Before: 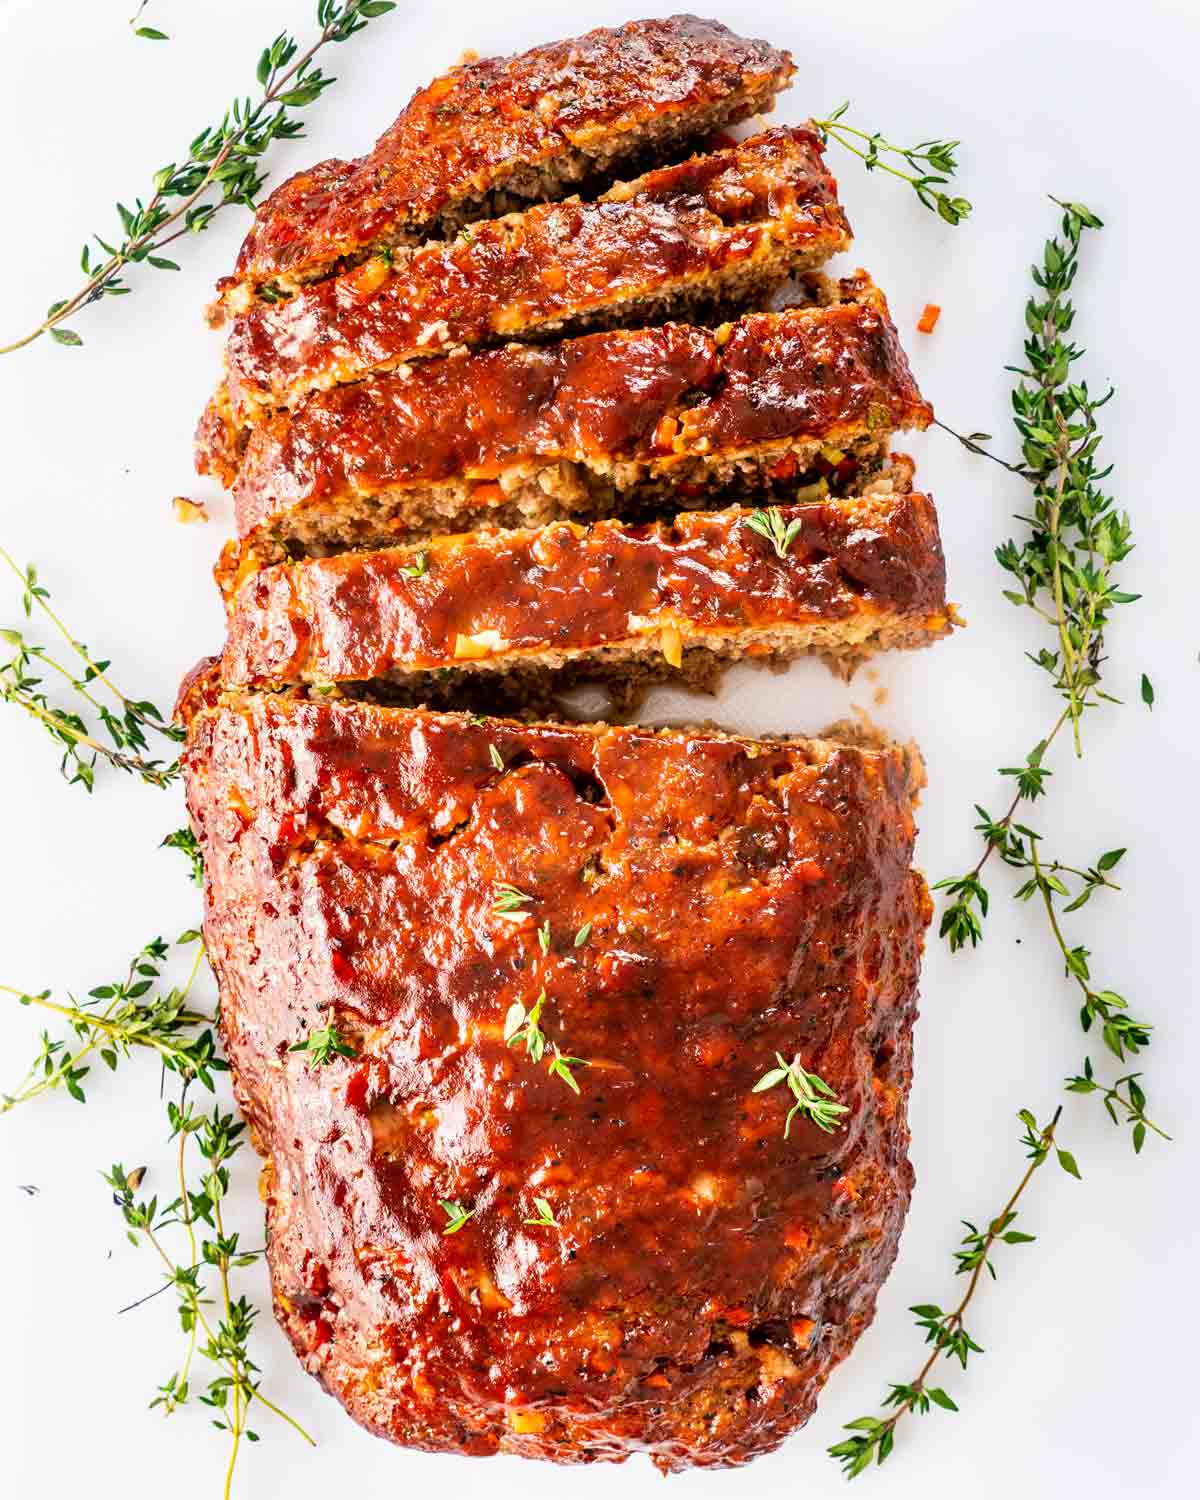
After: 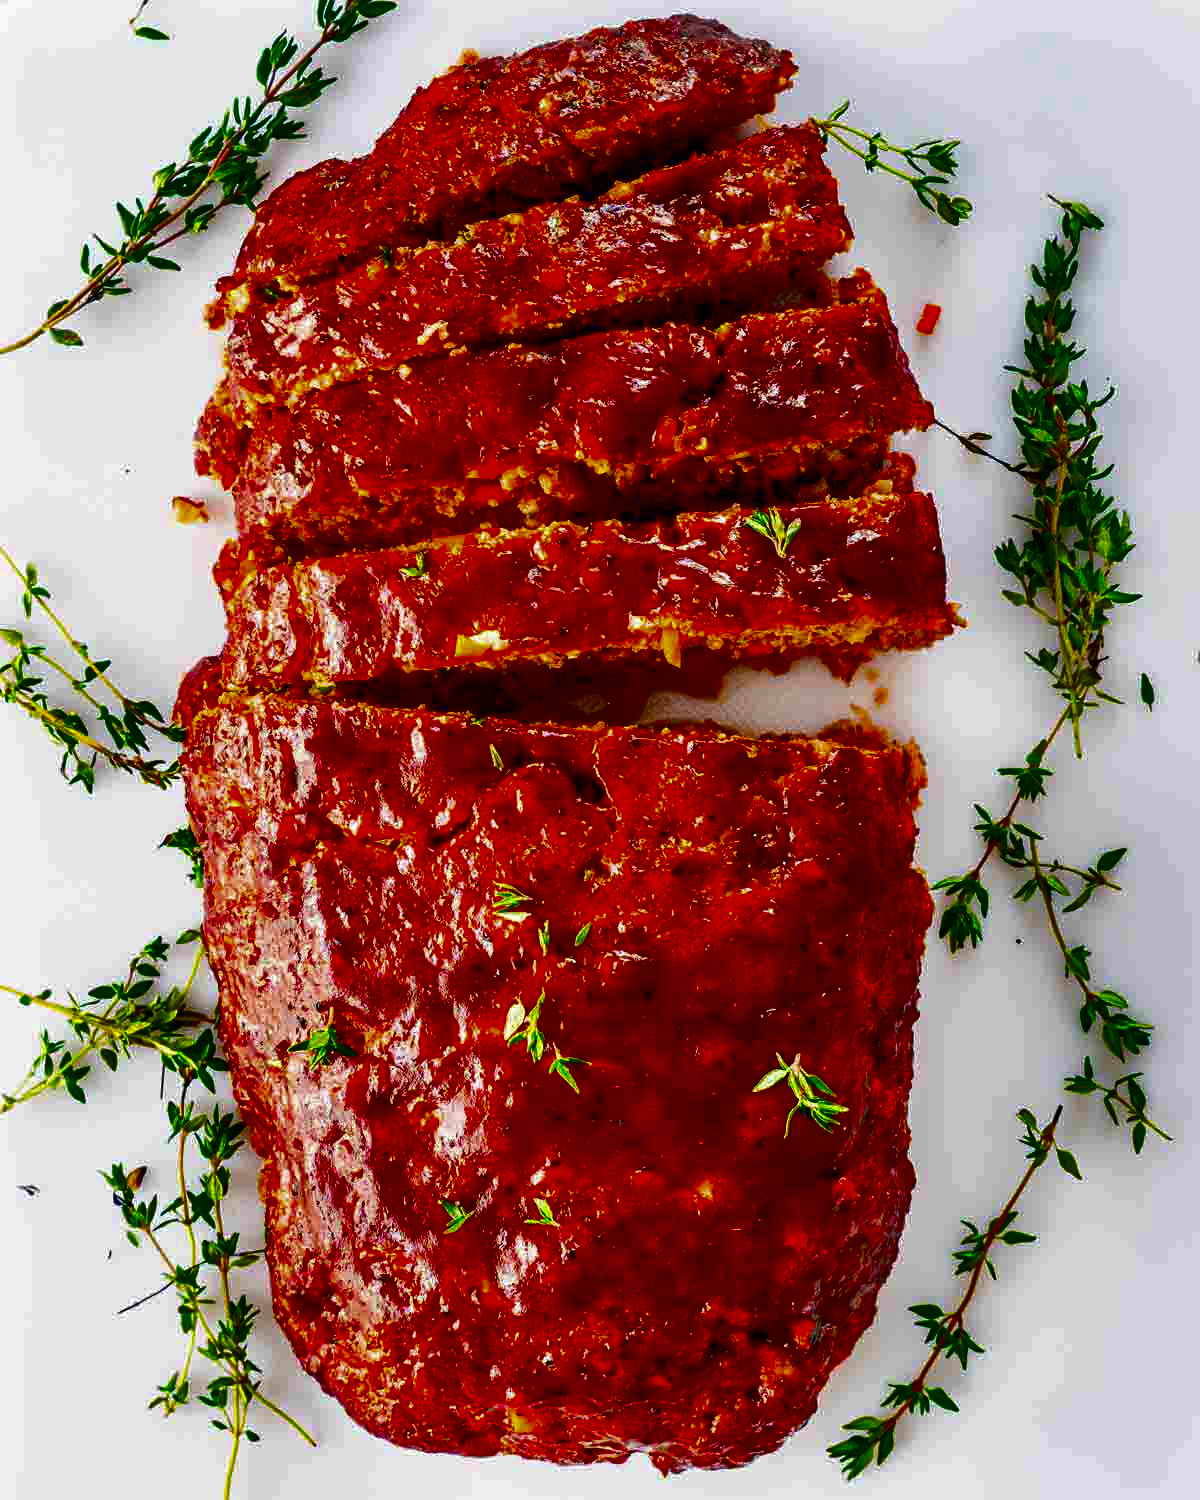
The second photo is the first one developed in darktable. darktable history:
contrast brightness saturation: brightness -0.994, saturation 0.987
